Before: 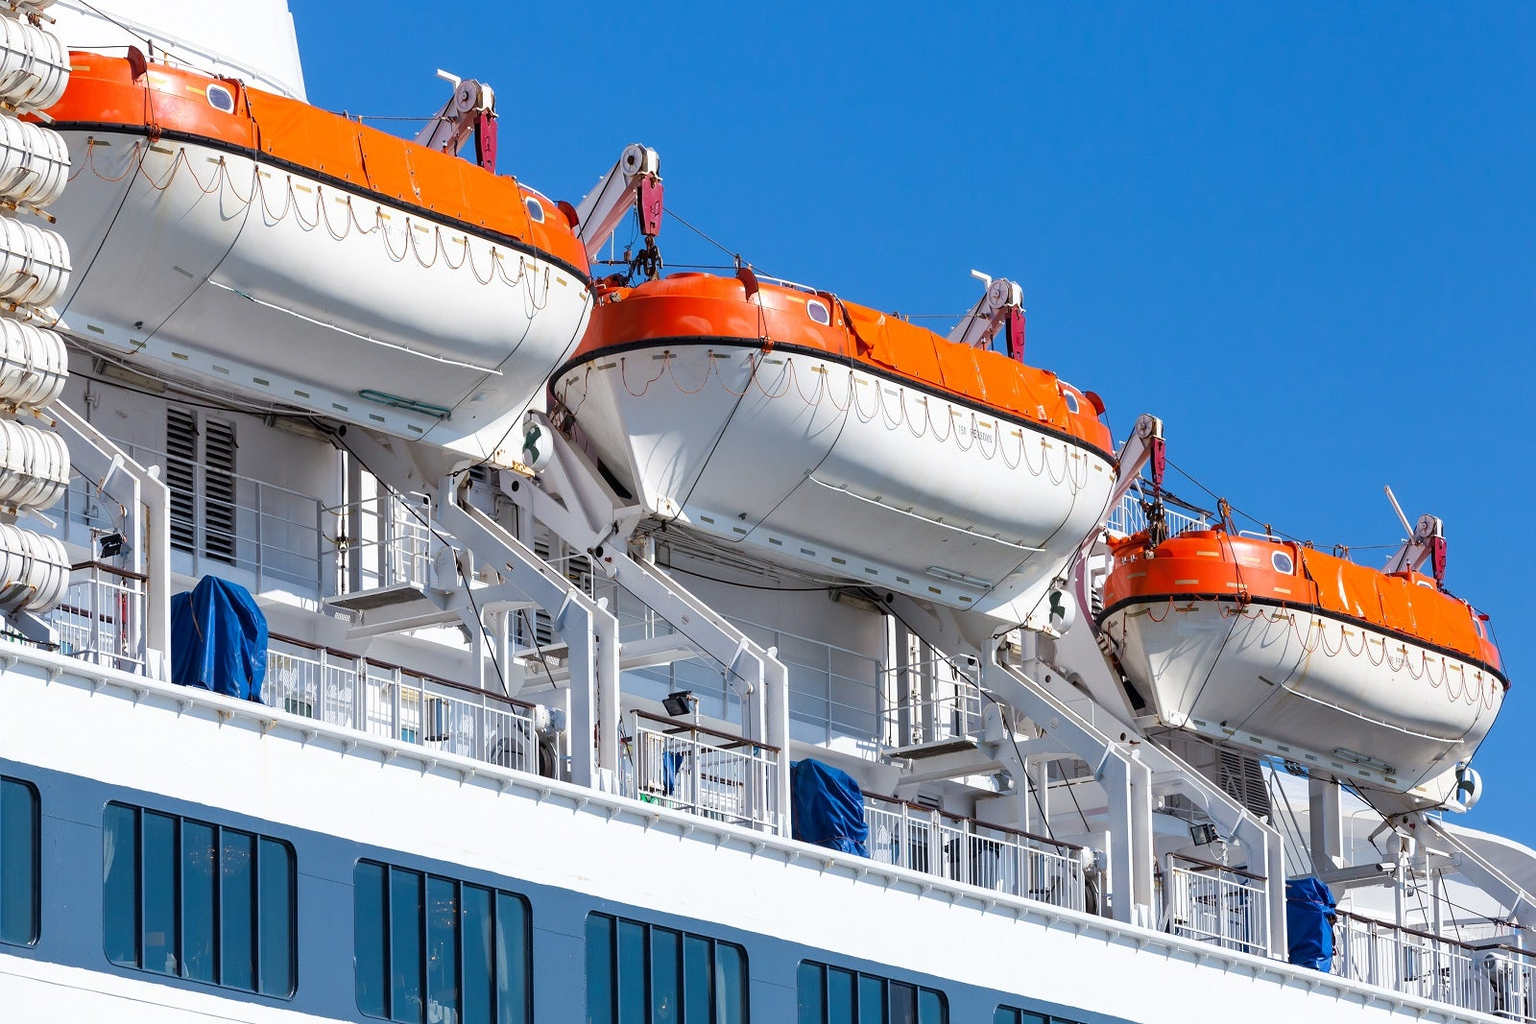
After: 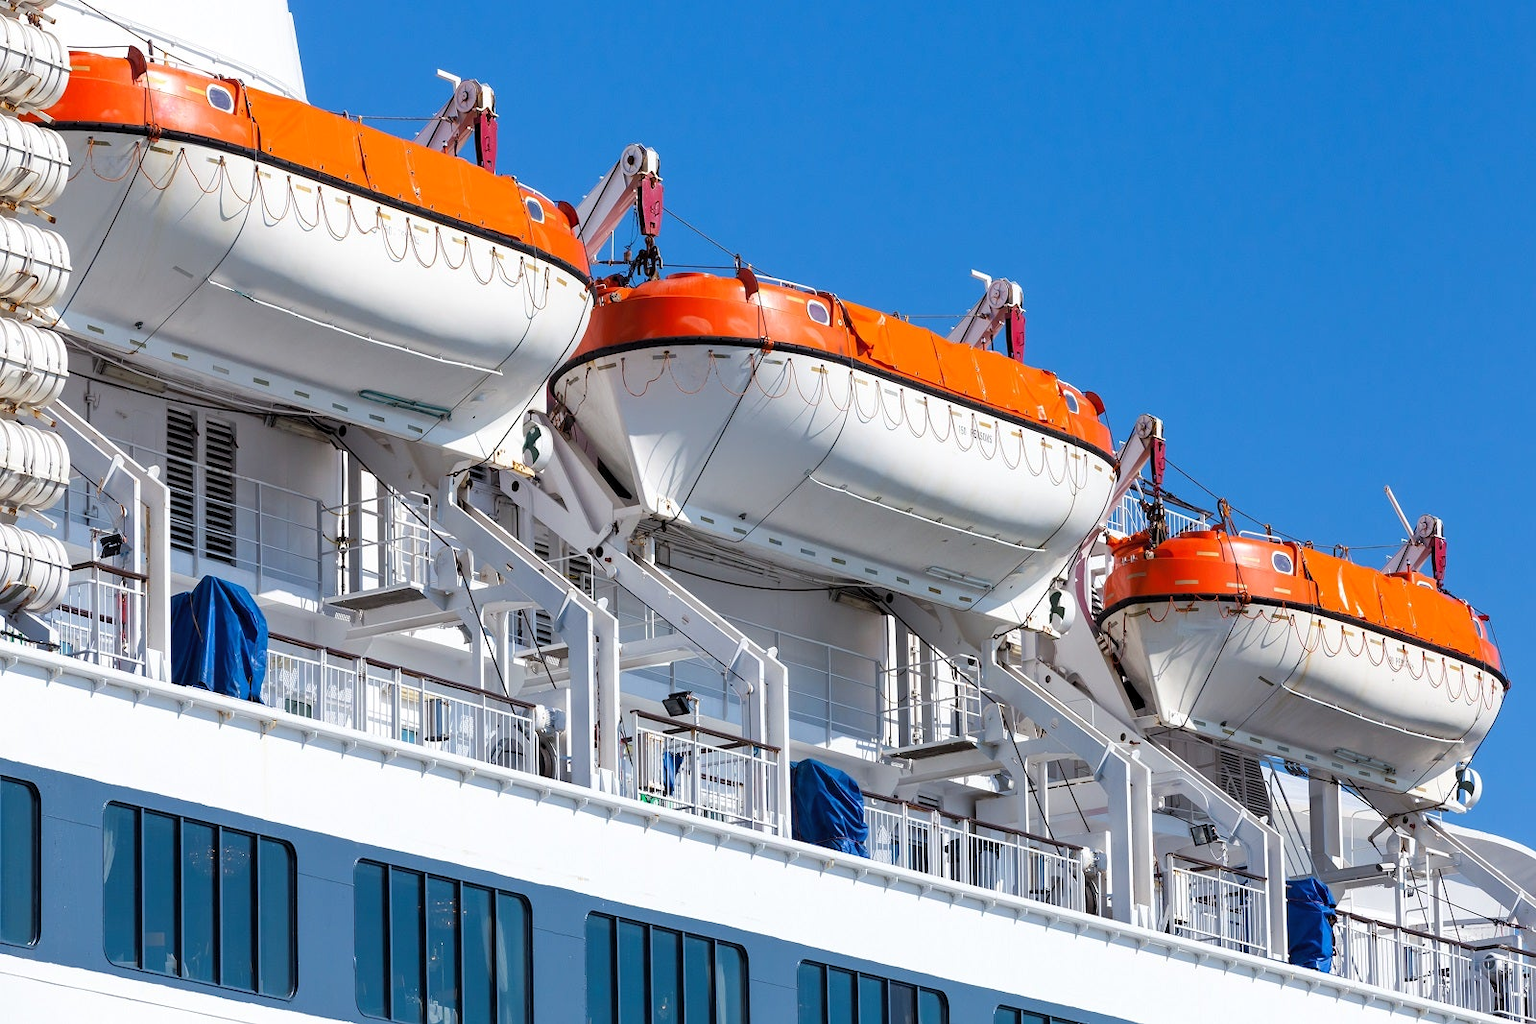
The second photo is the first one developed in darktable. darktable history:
levels: gray 59.39%, levels [0.016, 0.5, 0.996]
